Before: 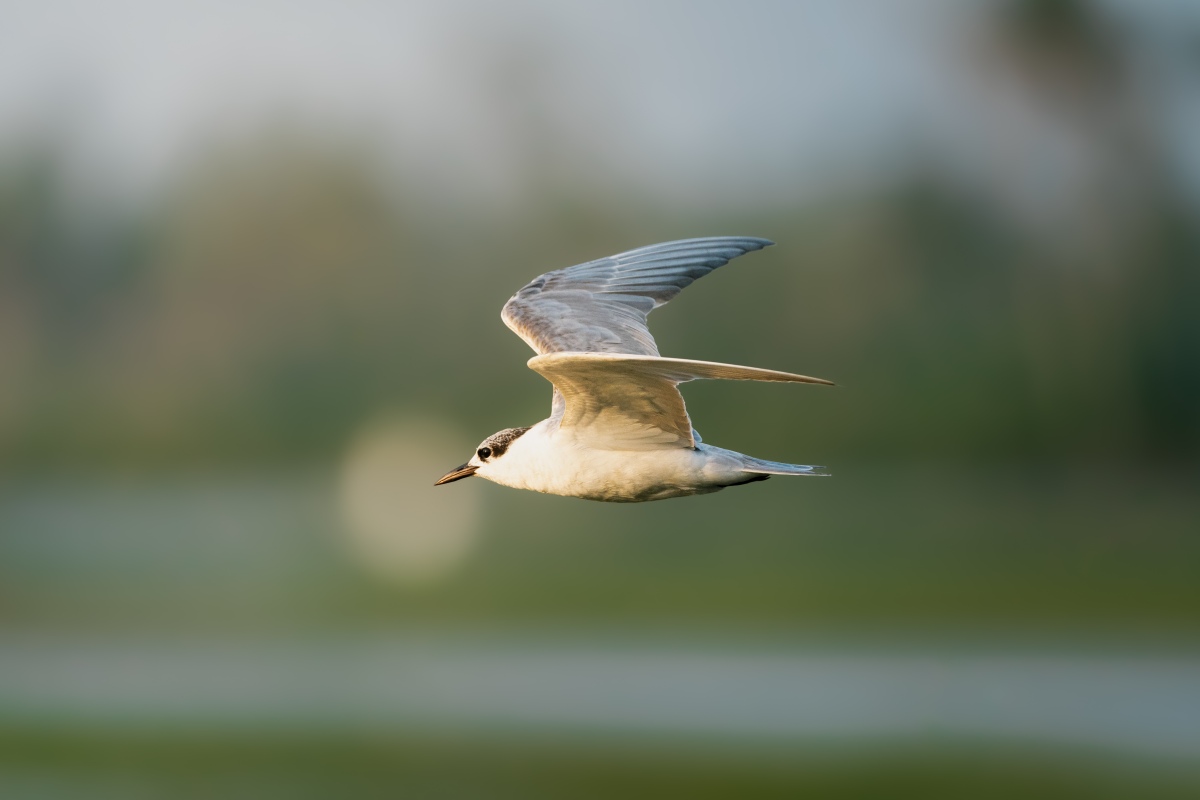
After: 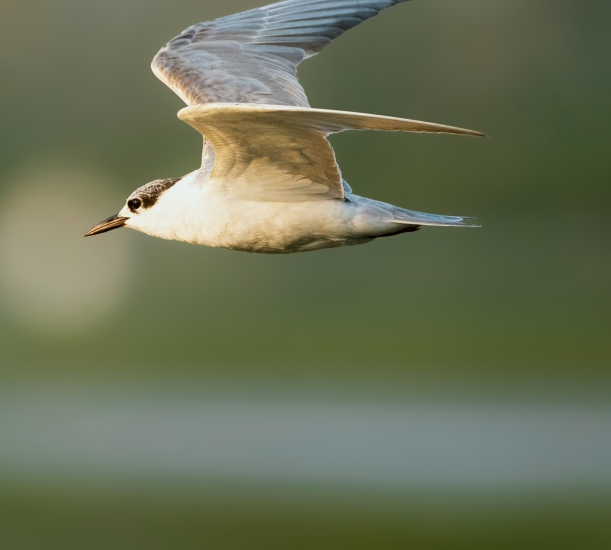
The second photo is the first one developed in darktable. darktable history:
color correction: highlights a* -2.73, highlights b* -2.09, shadows a* 2.41, shadows b* 2.73
crop and rotate: left 29.237%, top 31.152%, right 19.807%
